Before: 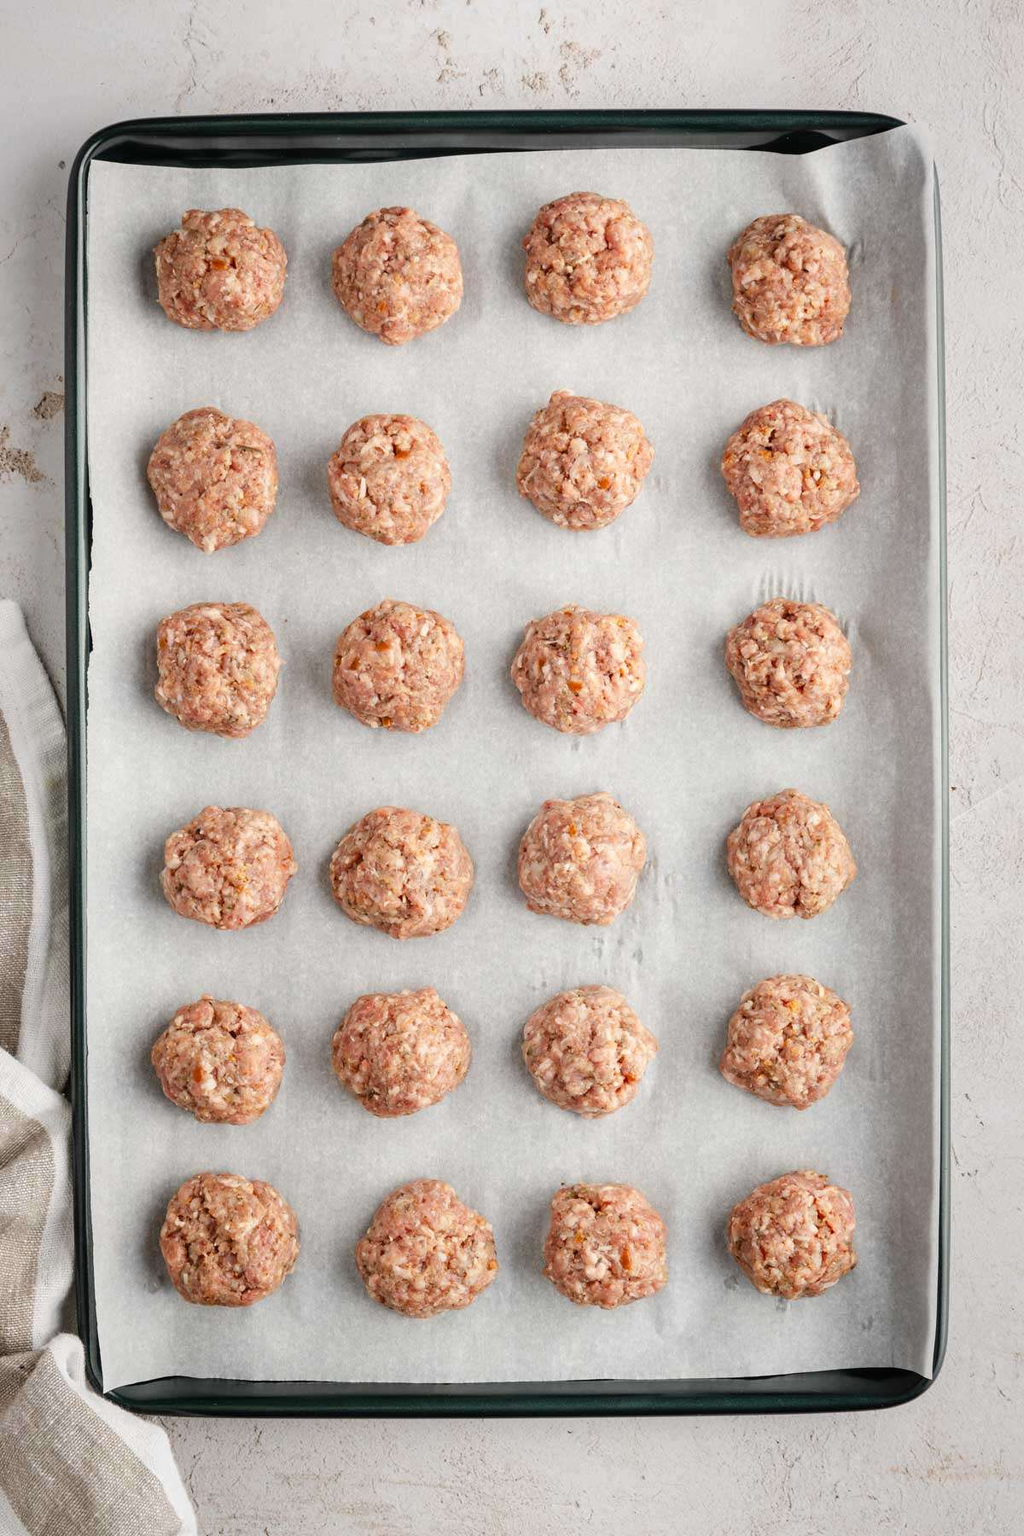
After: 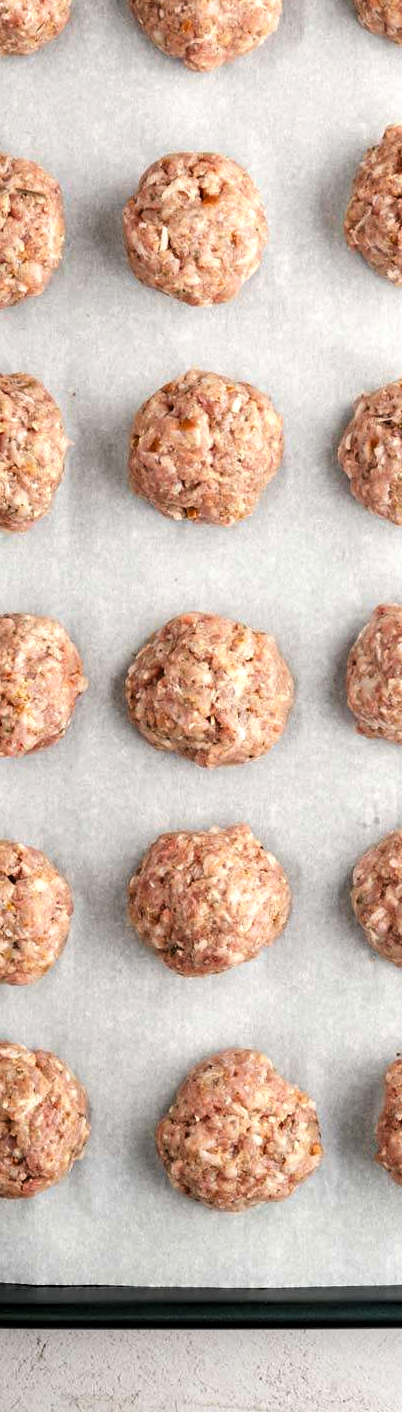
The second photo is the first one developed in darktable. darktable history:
levels: levels [0.052, 0.496, 0.908]
crop and rotate: left 21.77%, top 18.528%, right 44.676%, bottom 2.997%
